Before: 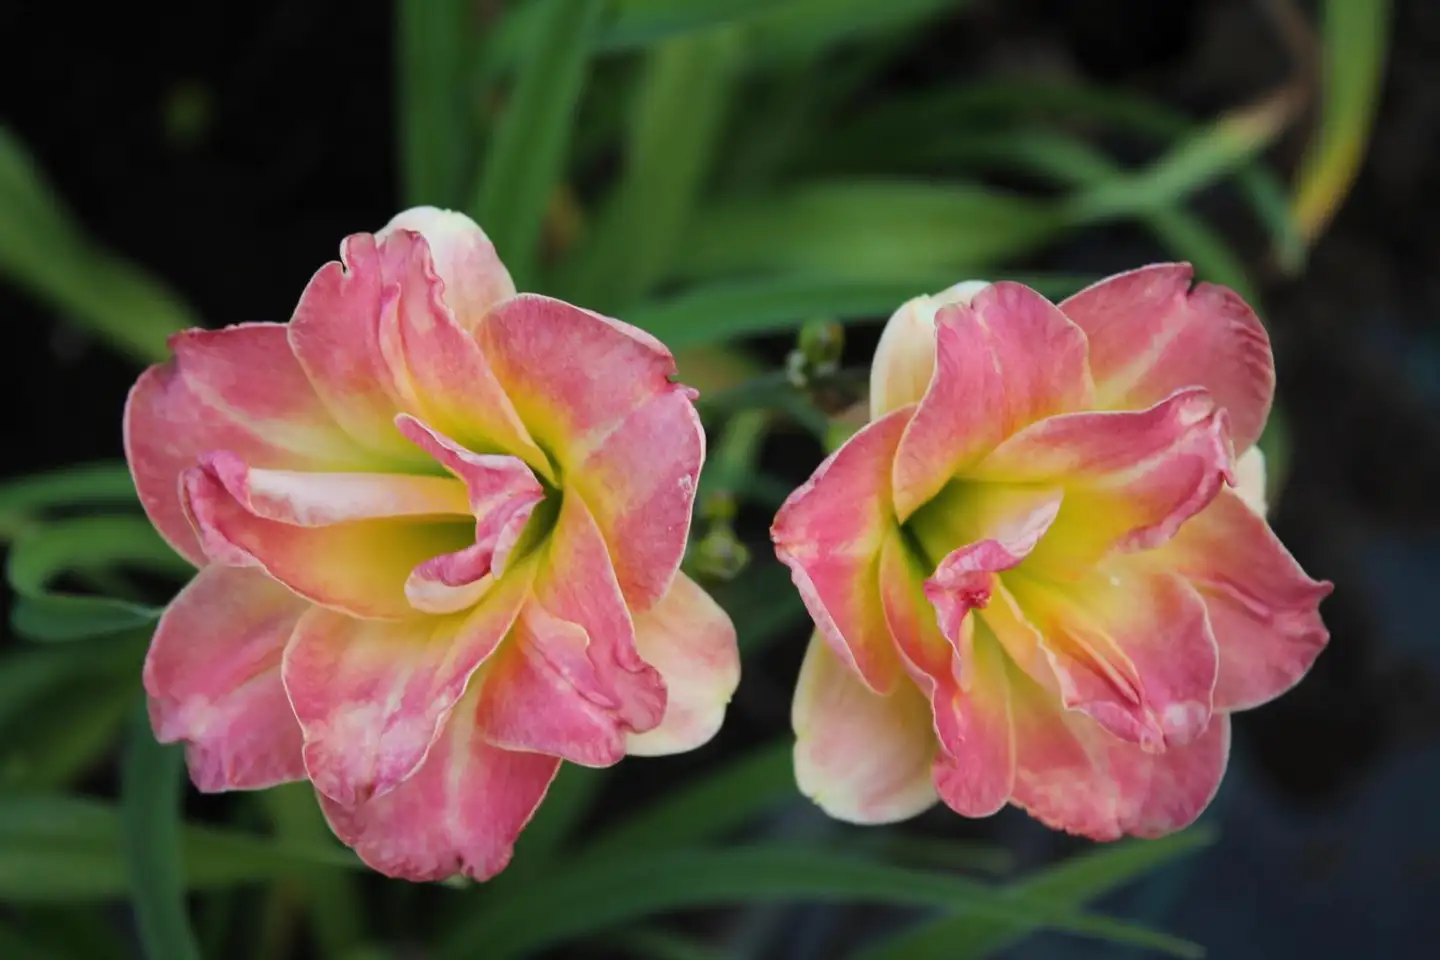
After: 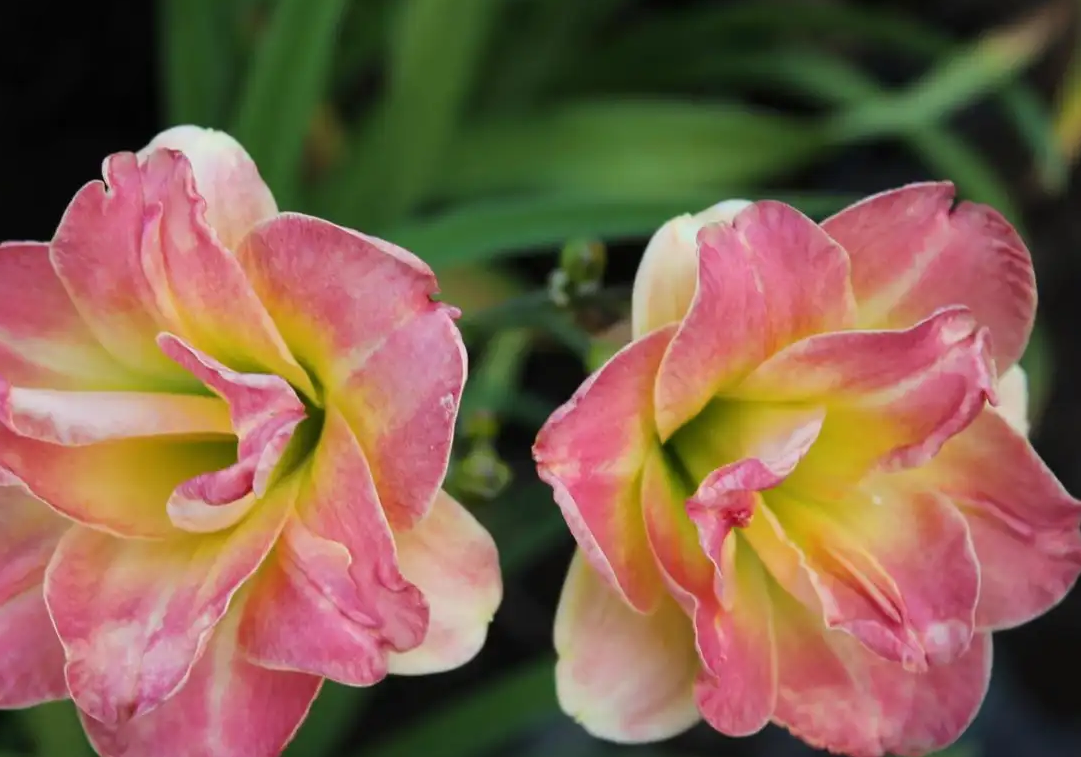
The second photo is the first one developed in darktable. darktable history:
color correction: highlights b* -0.004
crop: left 16.579%, top 8.468%, right 8.311%, bottom 12.647%
local contrast: mode bilateral grid, contrast 100, coarseness 99, detail 107%, midtone range 0.2
